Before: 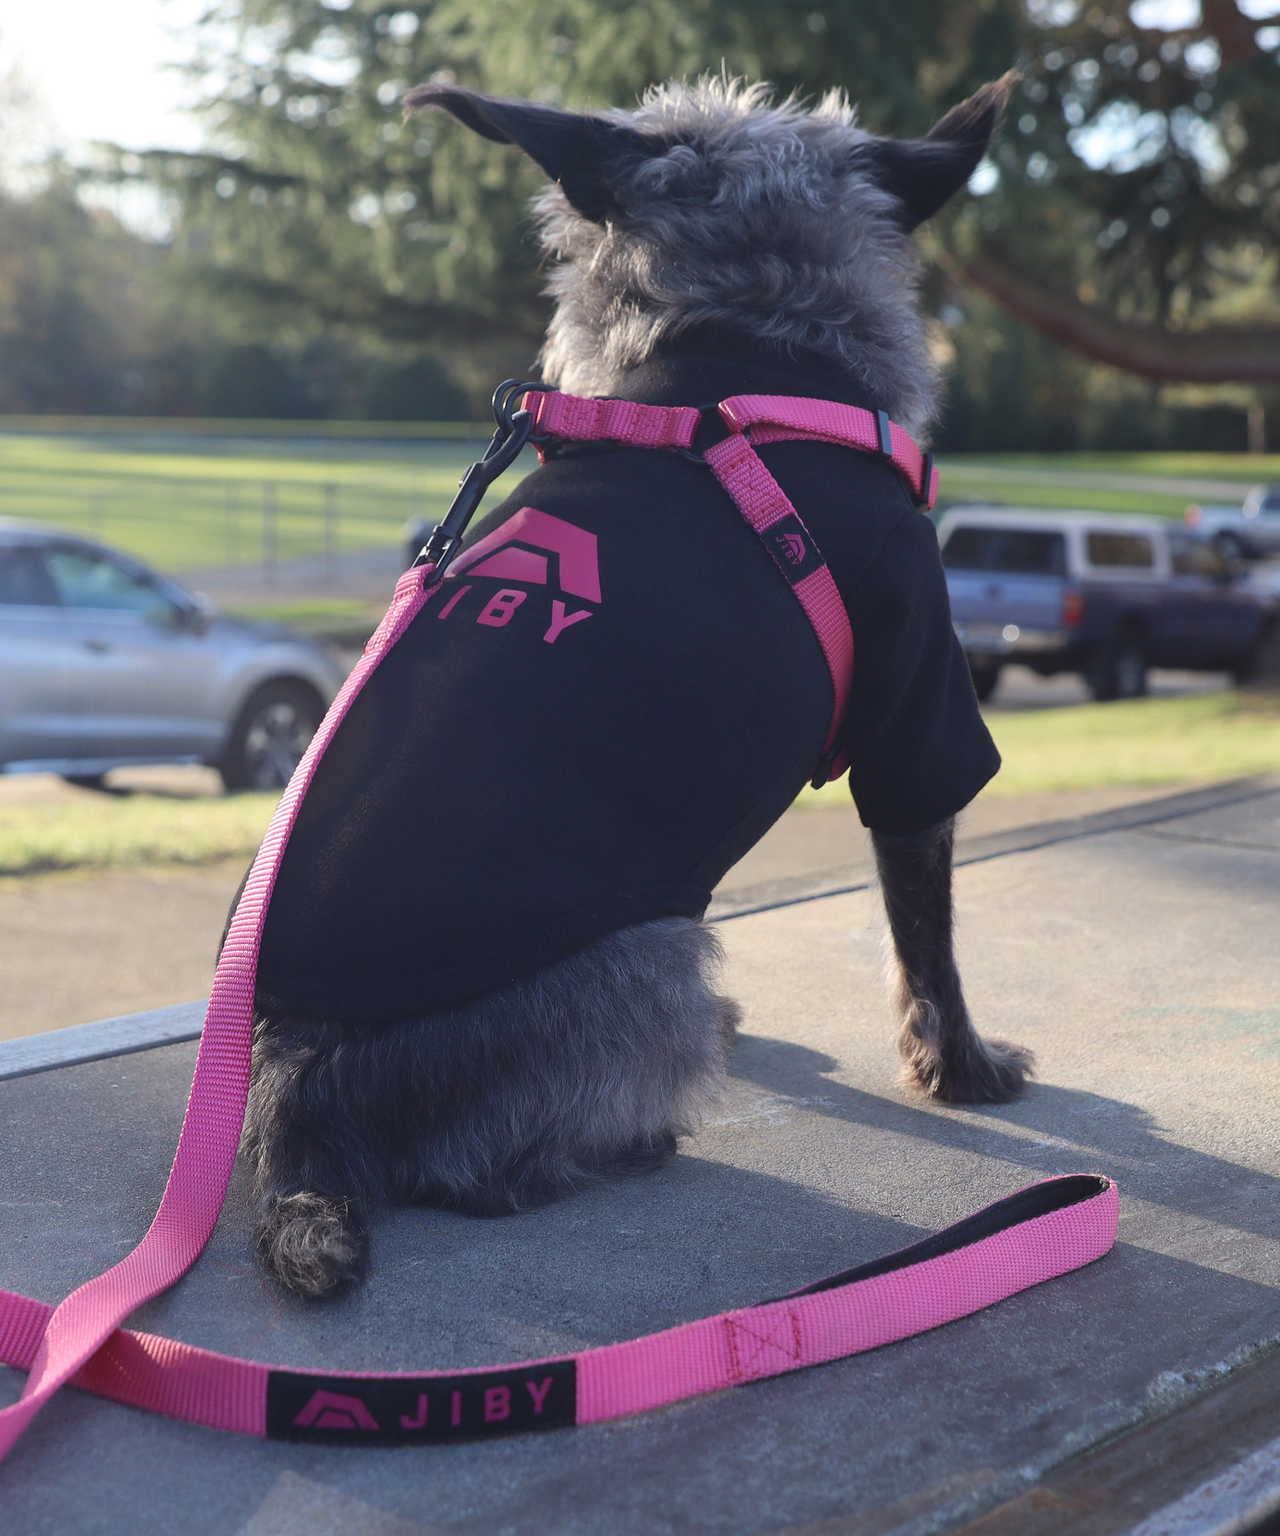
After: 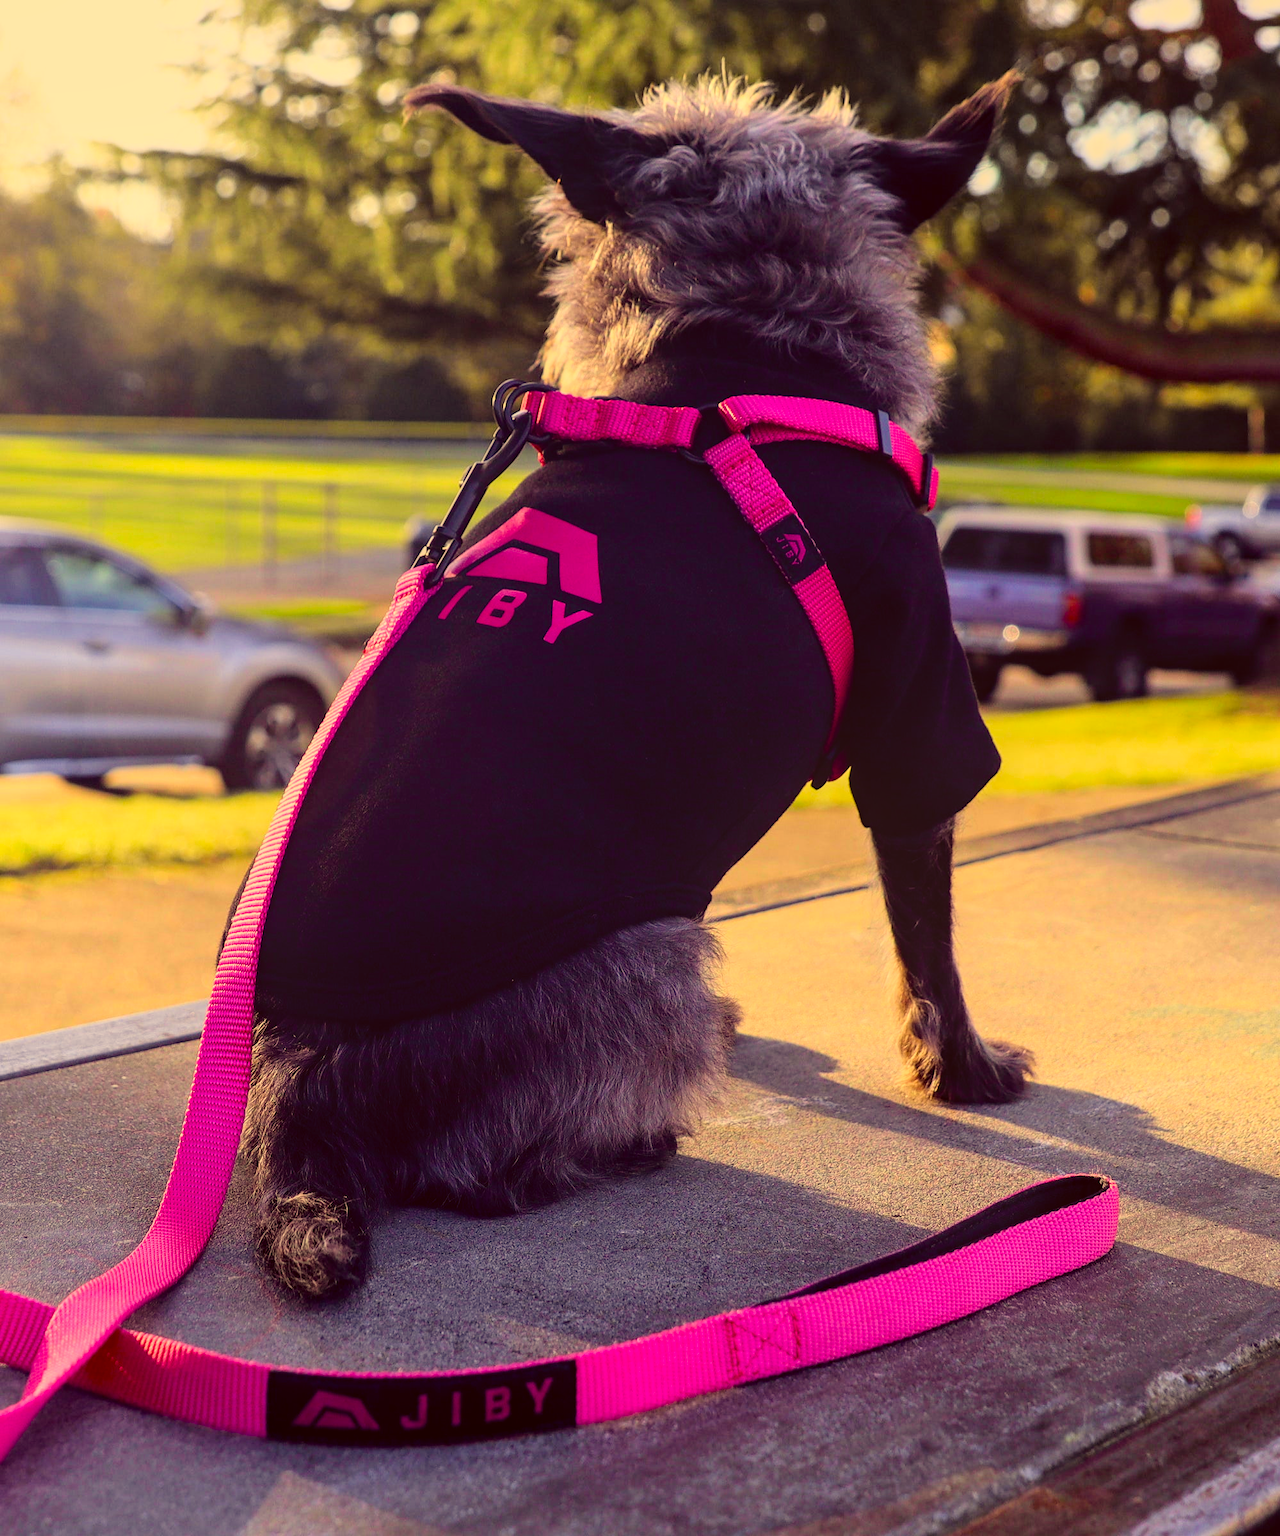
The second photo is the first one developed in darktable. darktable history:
local contrast: on, module defaults
filmic rgb: black relative exposure -7.75 EV, white relative exposure 4.4 EV, threshold 3 EV, target black luminance 0%, hardness 3.76, latitude 50.51%, contrast 1.074, highlights saturation mix 10%, shadows ↔ highlights balance -0.22%, color science v4 (2020), enable highlight reconstruction true
haze removal: strength 0.1, compatibility mode true, adaptive false
tone curve: curves: ch0 [(0.001, 0.034) (0.115, 0.093) (0.251, 0.232) (0.382, 0.397) (0.652, 0.719) (0.802, 0.876) (1, 0.998)]; ch1 [(0, 0) (0.384, 0.324) (0.472, 0.466) (0.504, 0.5) (0.517, 0.533) (0.547, 0.564) (0.582, 0.628) (0.657, 0.727) (1, 1)]; ch2 [(0, 0) (0.278, 0.232) (0.5, 0.5) (0.531, 0.552) (0.61, 0.653) (1, 1)], color space Lab, independent channels, preserve colors none
color correction: highlights a* 10.12, highlights b* 39.04, shadows a* 14.62, shadows b* 3.37
